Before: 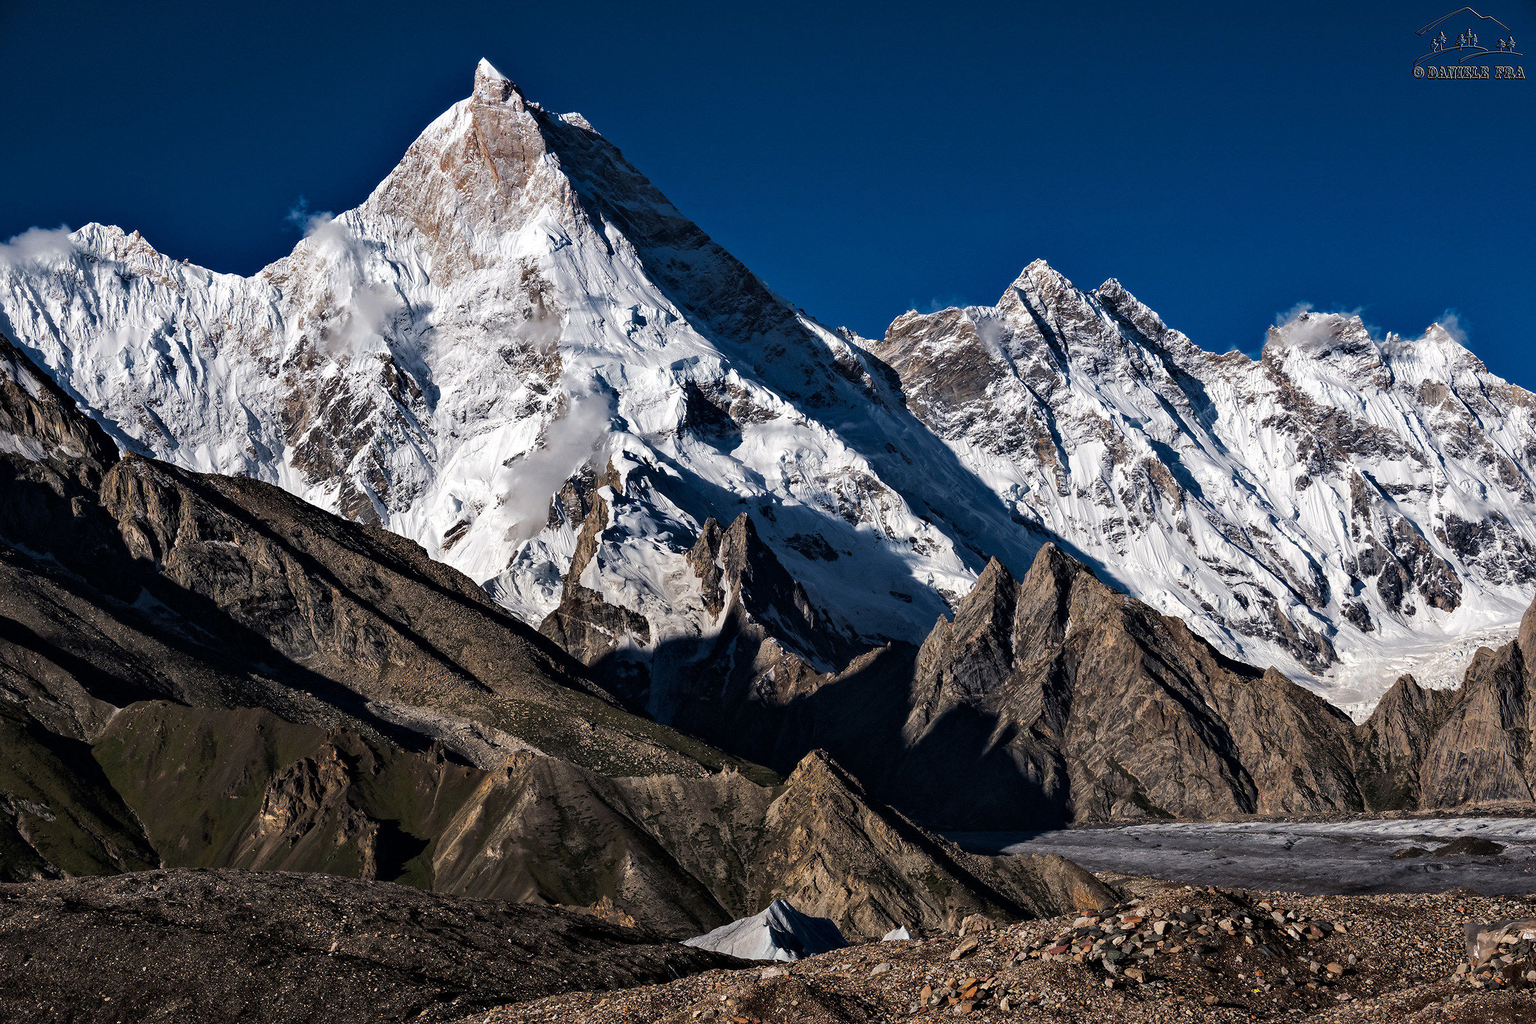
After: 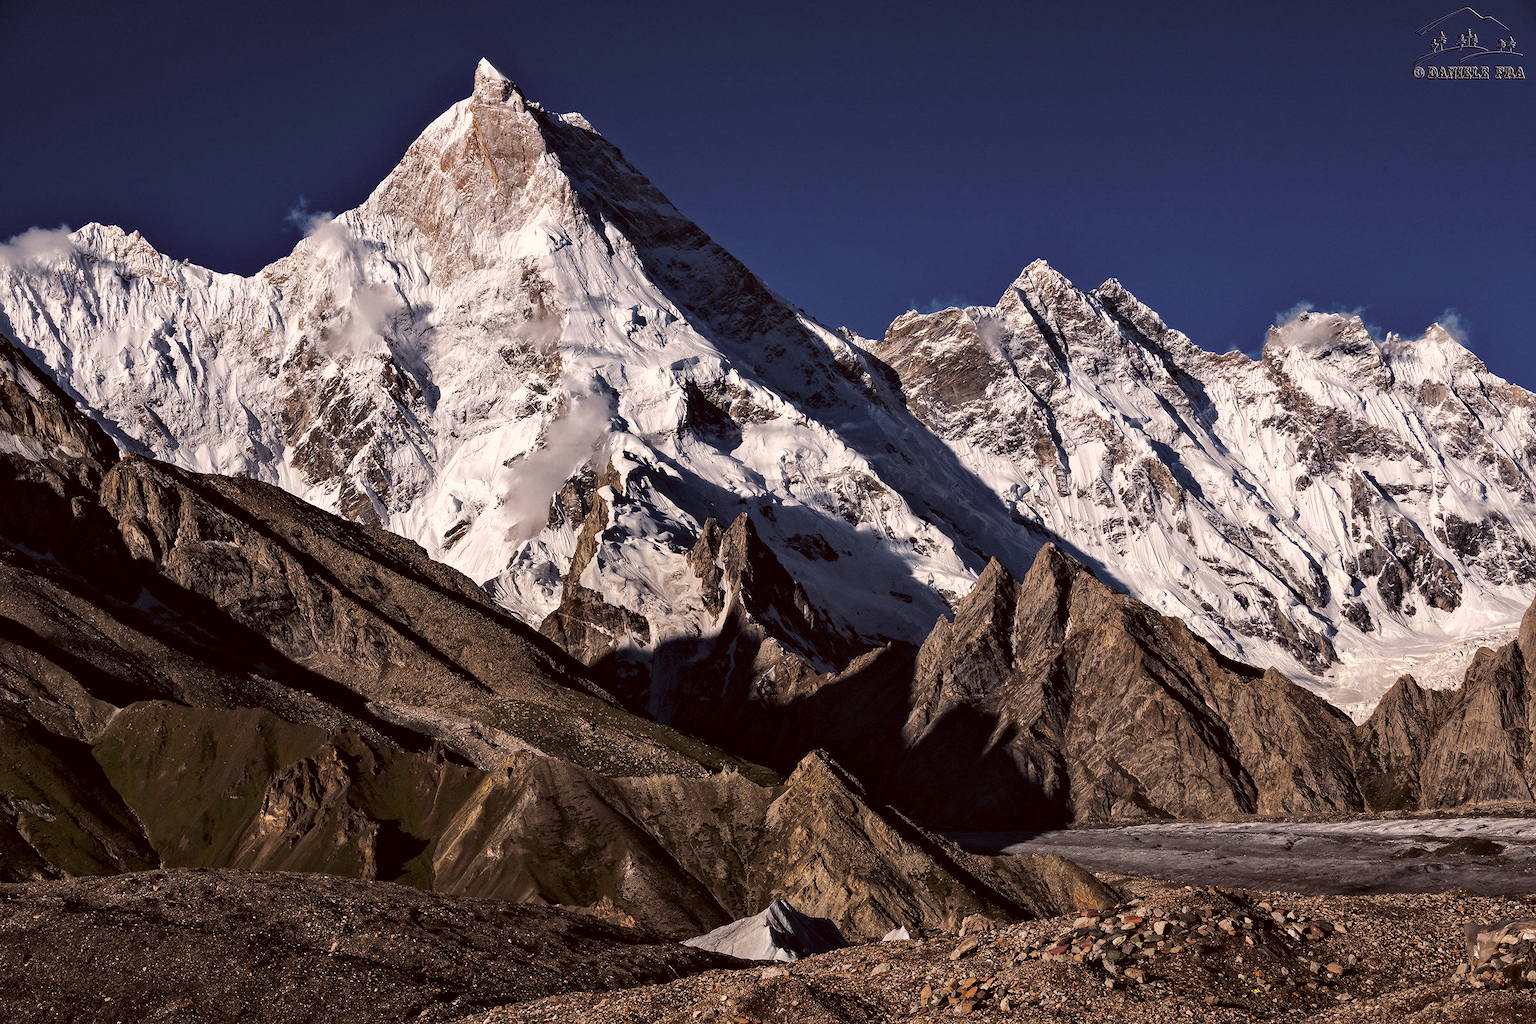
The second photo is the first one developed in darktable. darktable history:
color correction: highlights a* 6.61, highlights b* 7.92, shadows a* 6.08, shadows b* 7.19, saturation 0.898
